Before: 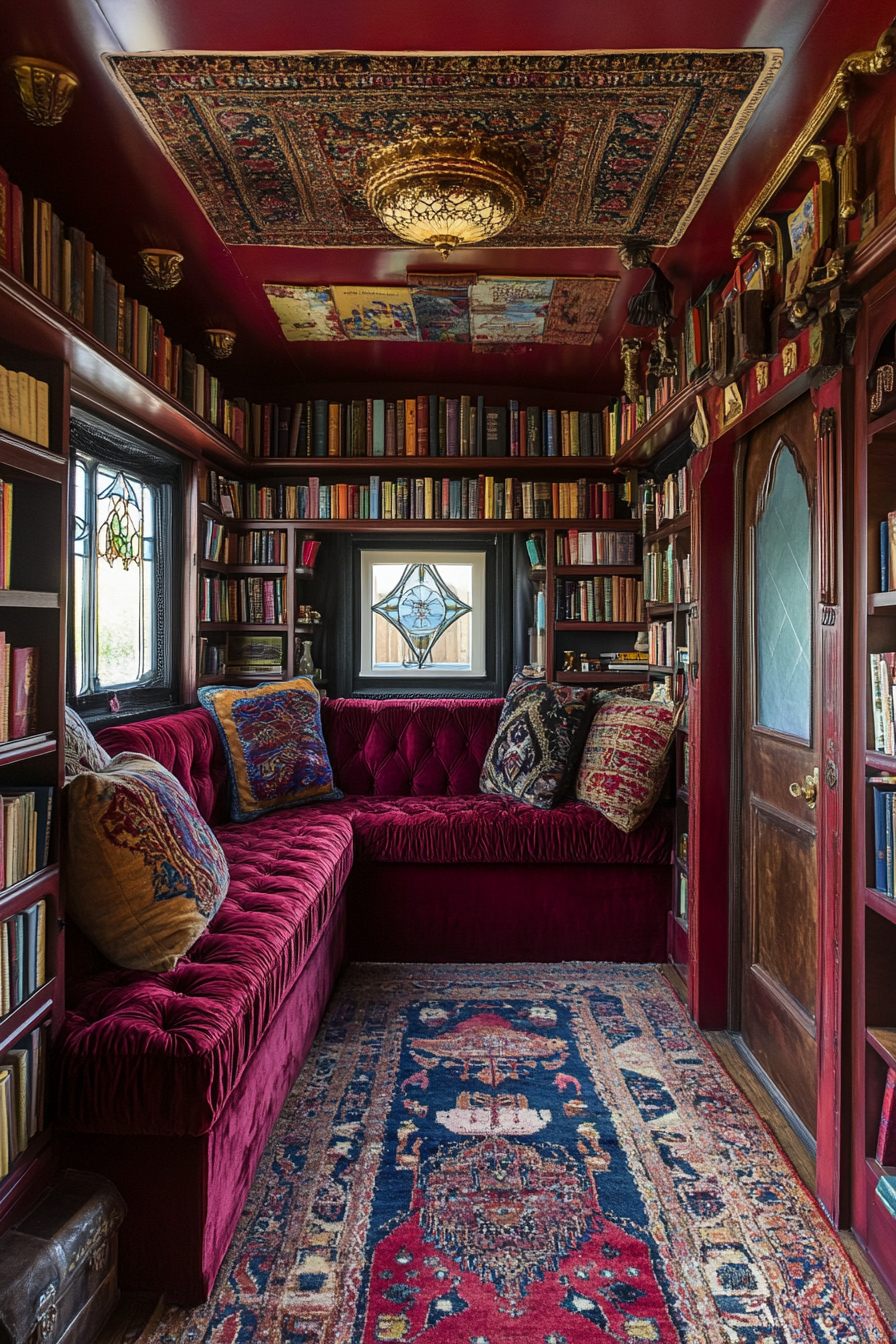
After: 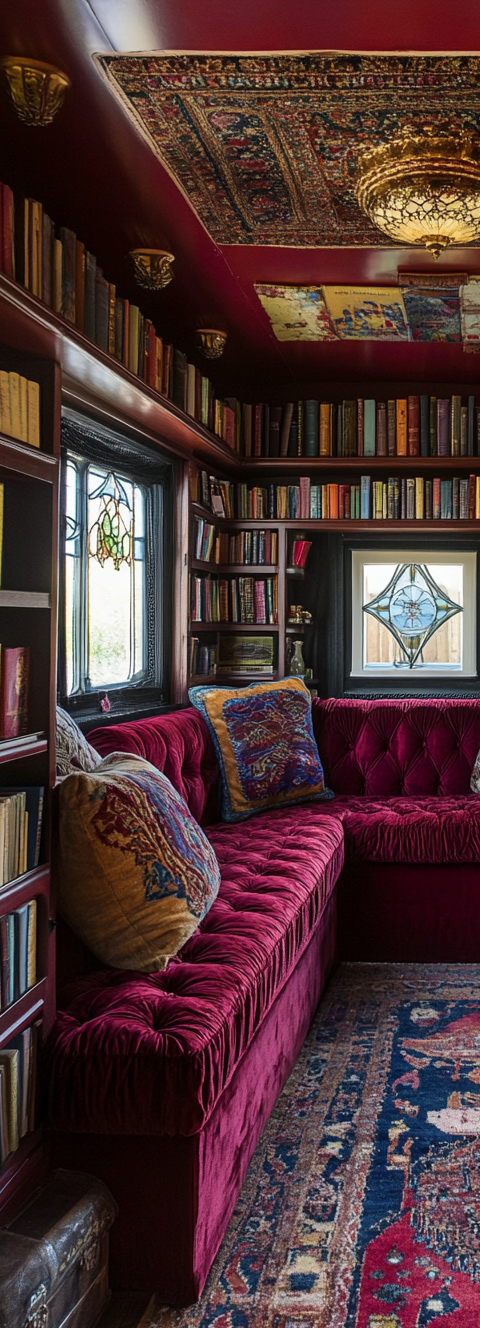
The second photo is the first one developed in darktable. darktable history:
crop: left 1.032%, right 45.269%, bottom 0.091%
